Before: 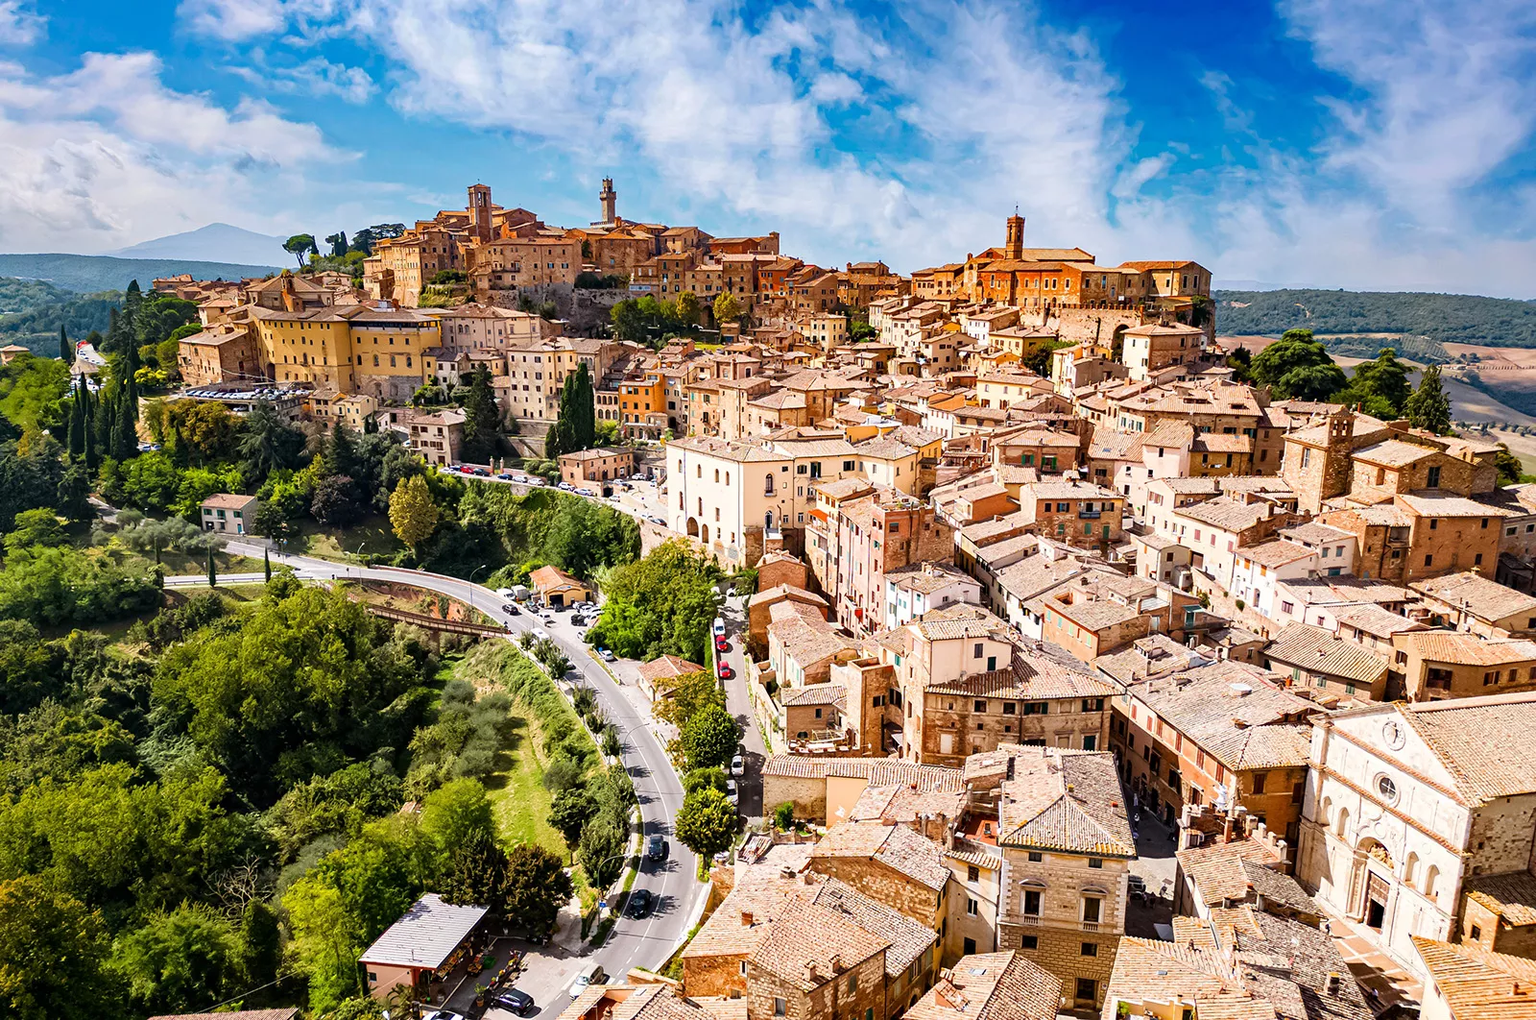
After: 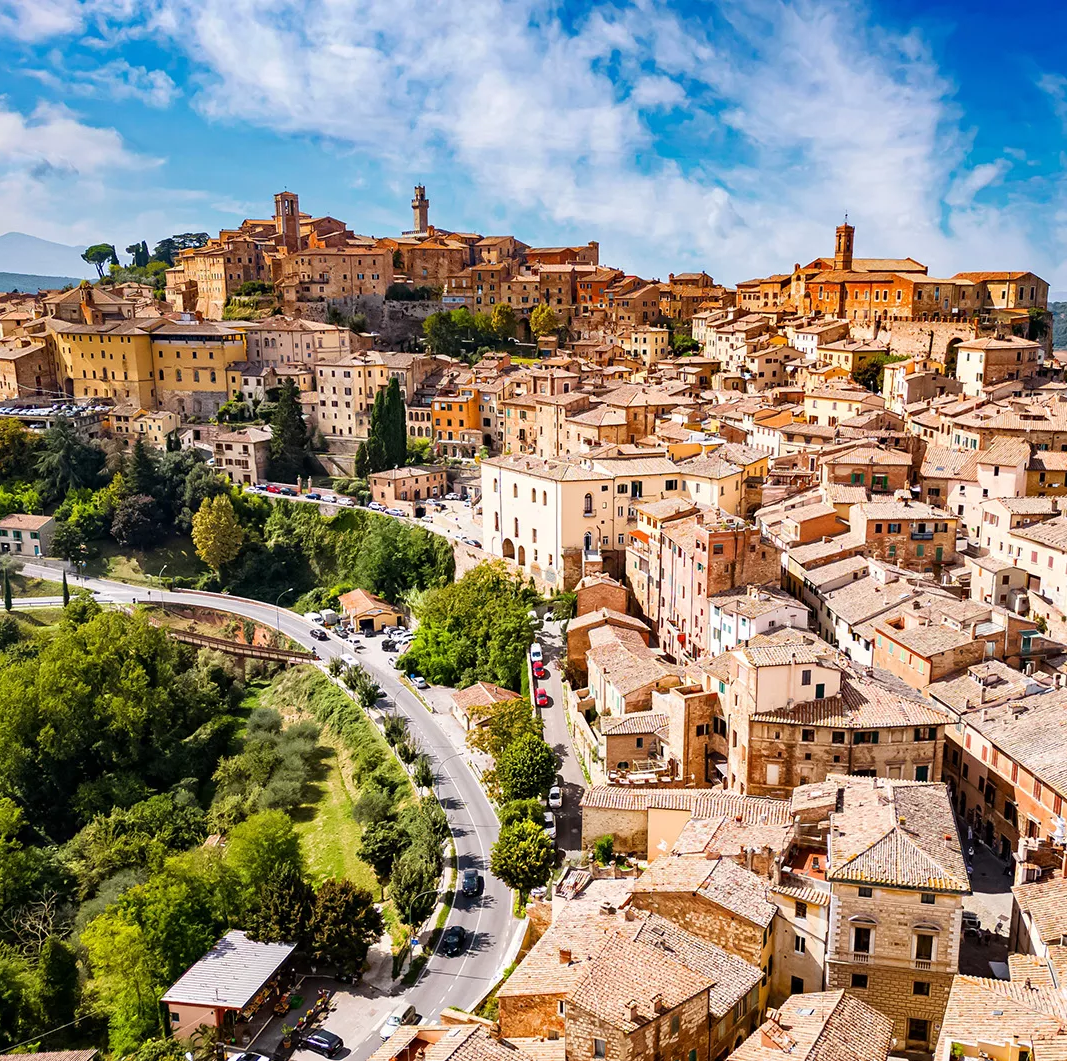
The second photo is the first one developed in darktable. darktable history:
crop and rotate: left 13.388%, right 19.908%
